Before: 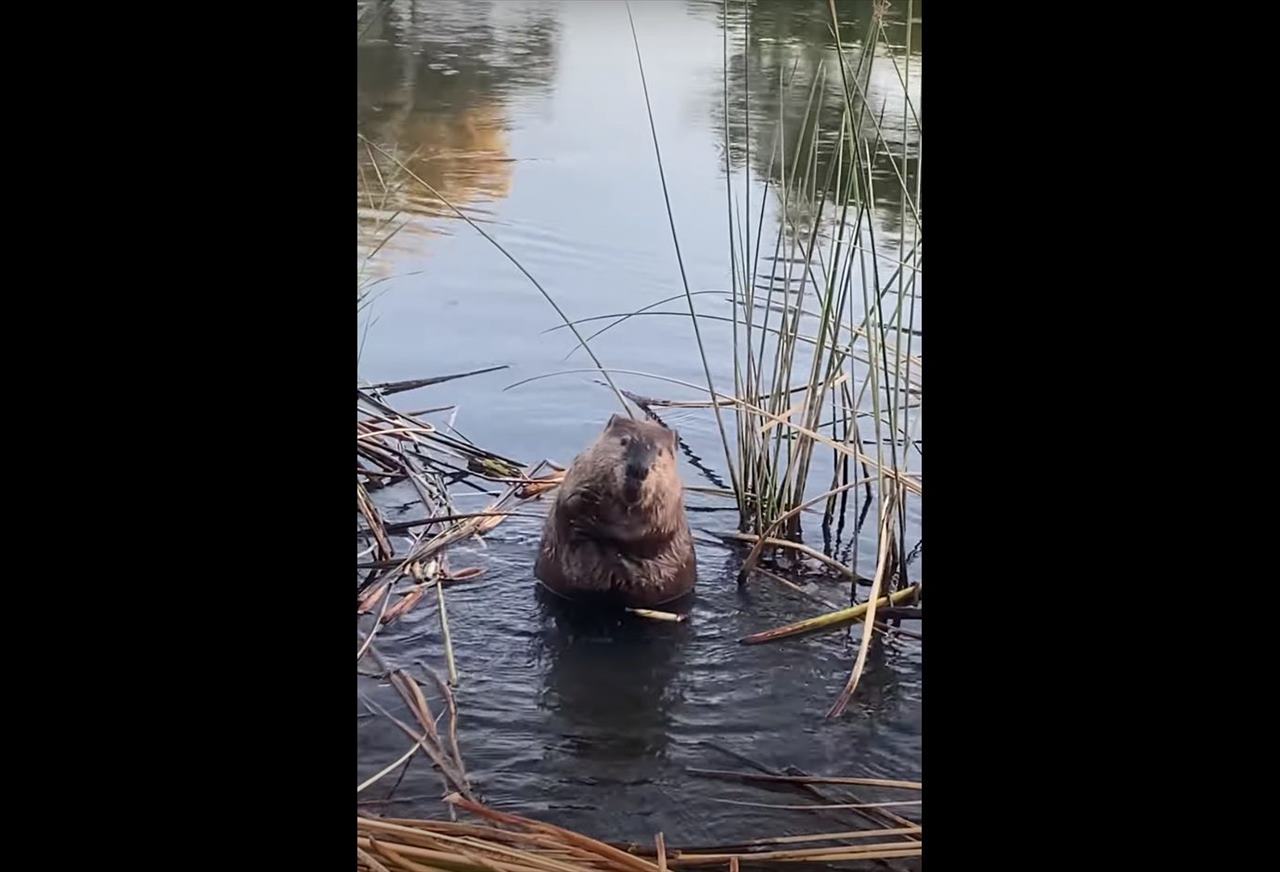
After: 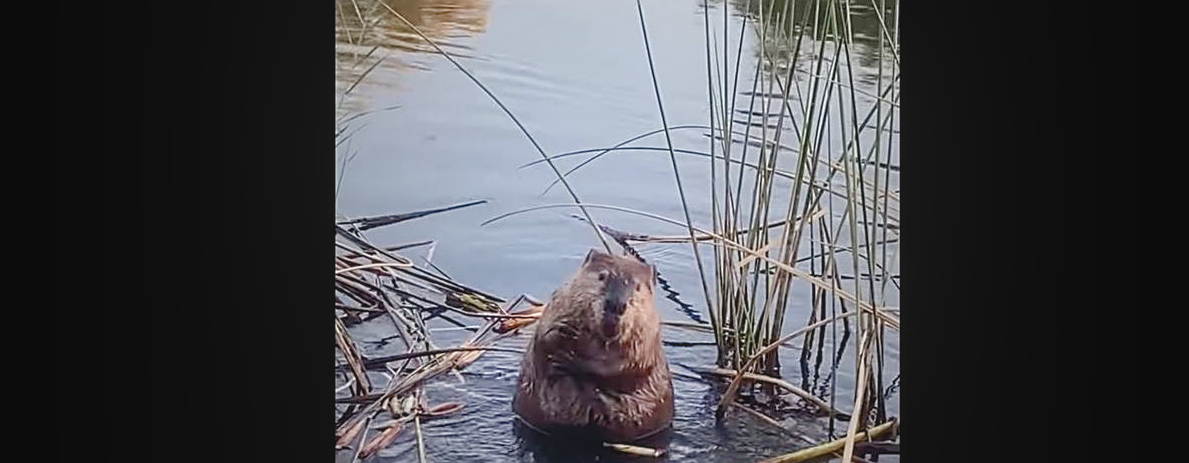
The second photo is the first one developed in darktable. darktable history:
crop: left 1.745%, top 18.94%, right 5.336%, bottom 27.932%
local contrast: detail 117%
exposure: exposure 0.014 EV, compensate highlight preservation false
sharpen: on, module defaults
color balance rgb: power › luminance 1.512%, perceptual saturation grading › global saturation 20%, perceptual saturation grading › highlights -50.057%, perceptual saturation grading › shadows 30.083%
contrast brightness saturation: contrast -0.095, brightness 0.054, saturation 0.084
vignetting: fall-off start 18.72%, fall-off radius 137.48%, width/height ratio 0.624, shape 0.596, unbound false
